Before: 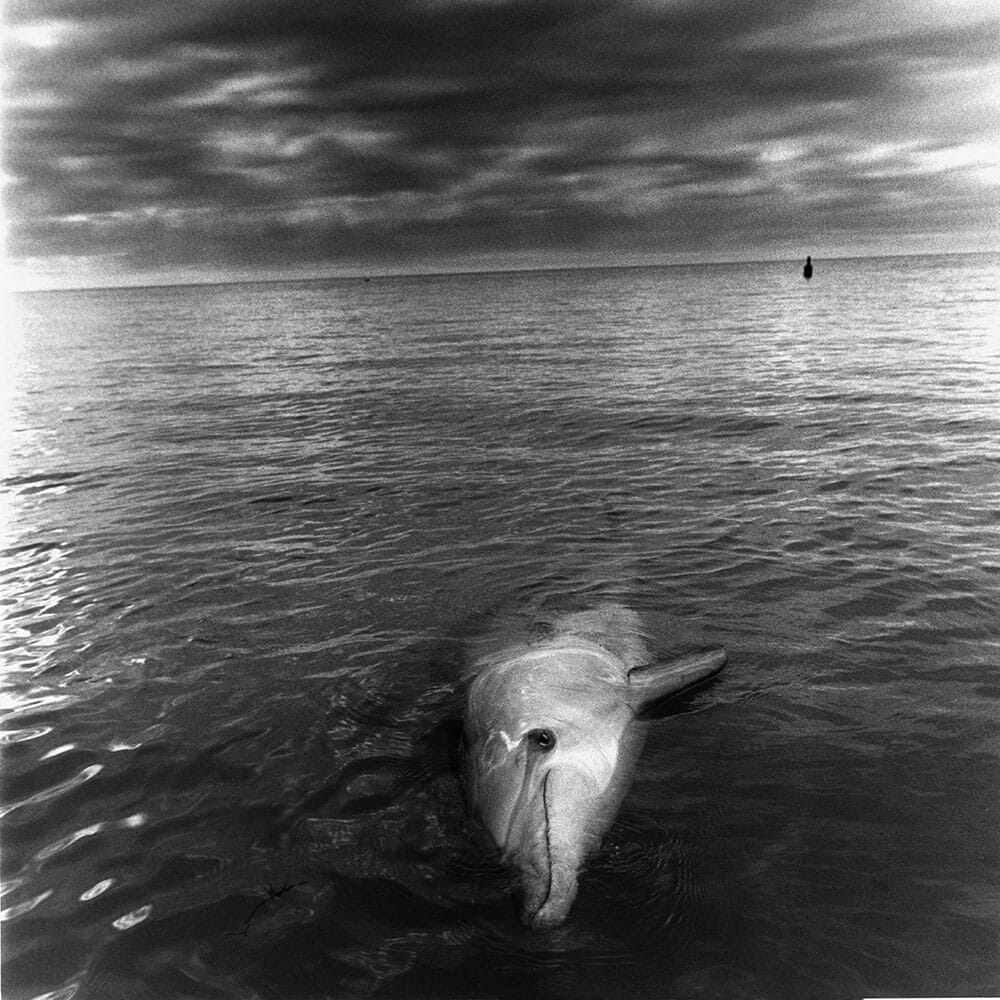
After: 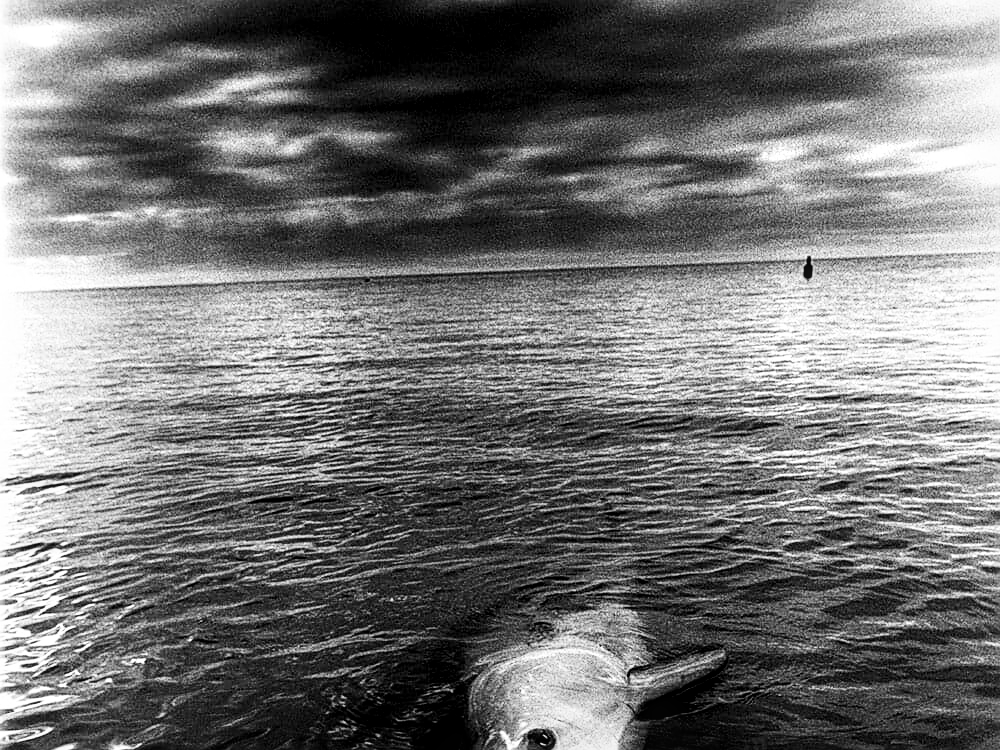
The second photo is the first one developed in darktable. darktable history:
contrast brightness saturation: brightness -0.5
exposure: black level correction -0.005, exposure 1.006 EV, compensate highlight preservation false
crop: bottom 24.981%
tone equalizer: -8 EV -0.378 EV, -7 EV -0.401 EV, -6 EV -0.368 EV, -5 EV -0.2 EV, -3 EV 0.235 EV, -2 EV 0.343 EV, -1 EV 0.371 EV, +0 EV 0.391 EV
local contrast: detail 130%
filmic rgb: black relative exposure -5 EV, white relative exposure 3.98 EV, hardness 2.89, contrast 1.3, highlights saturation mix -30.77%
sharpen: amount 0.566
